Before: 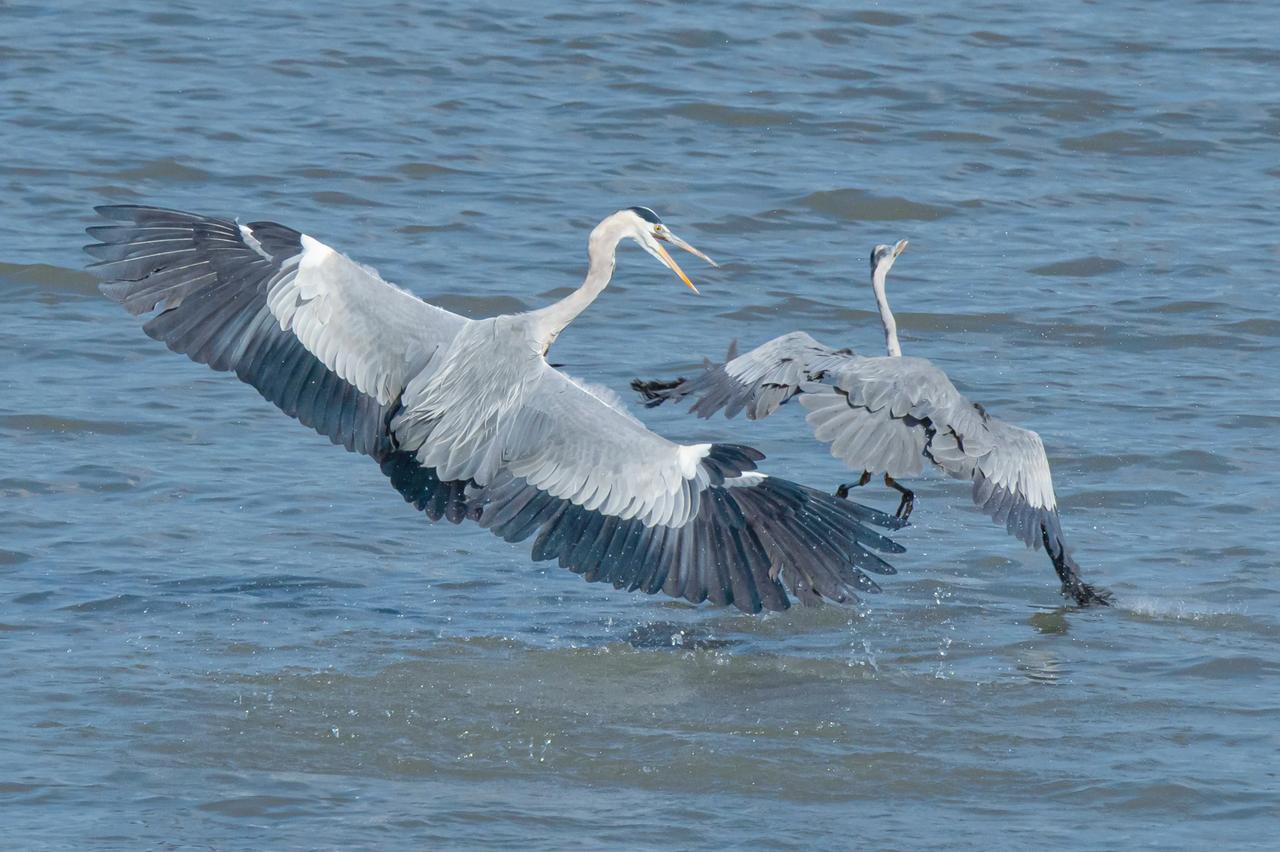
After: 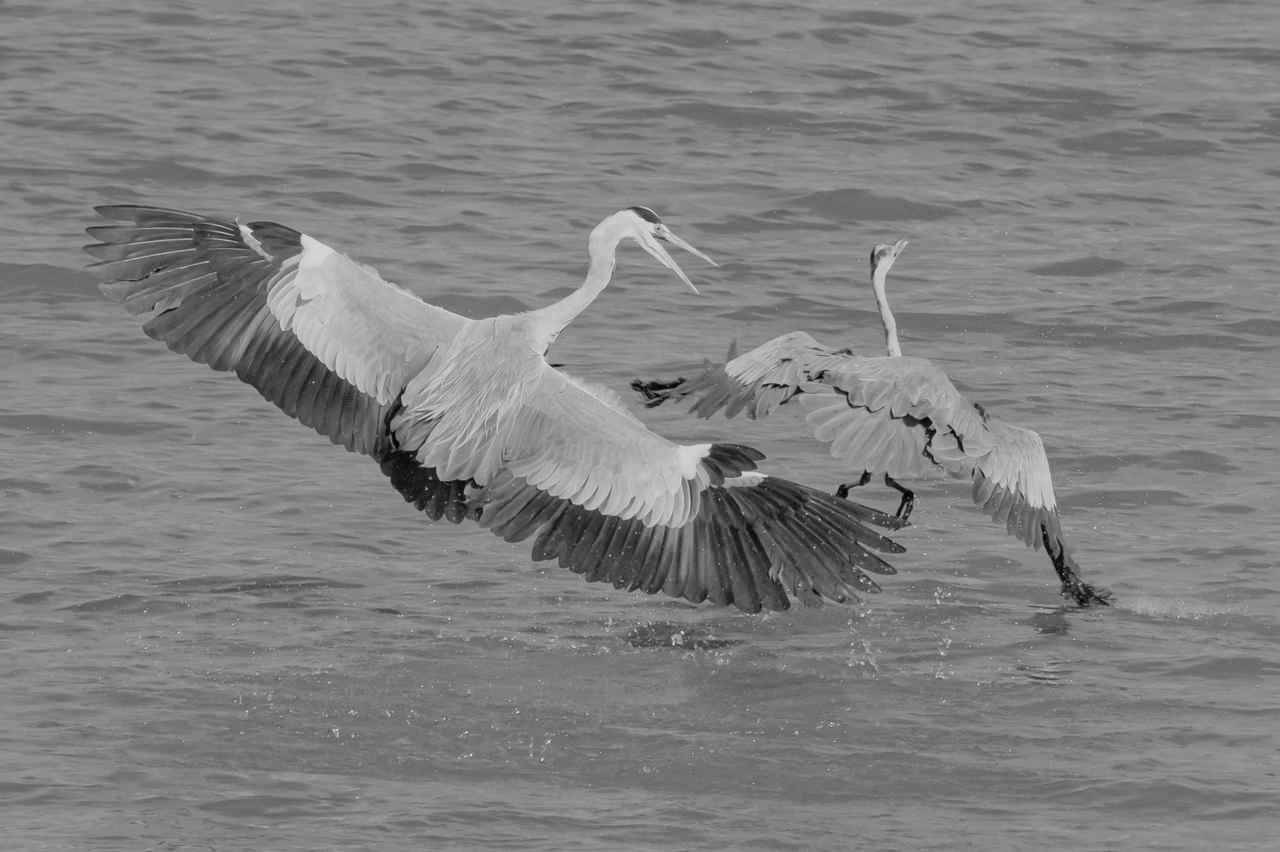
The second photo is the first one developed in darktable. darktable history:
monochrome: on, module defaults
shadows and highlights: highlights 70.7, soften with gaussian
filmic rgb: black relative exposure -7.65 EV, white relative exposure 4.56 EV, hardness 3.61
